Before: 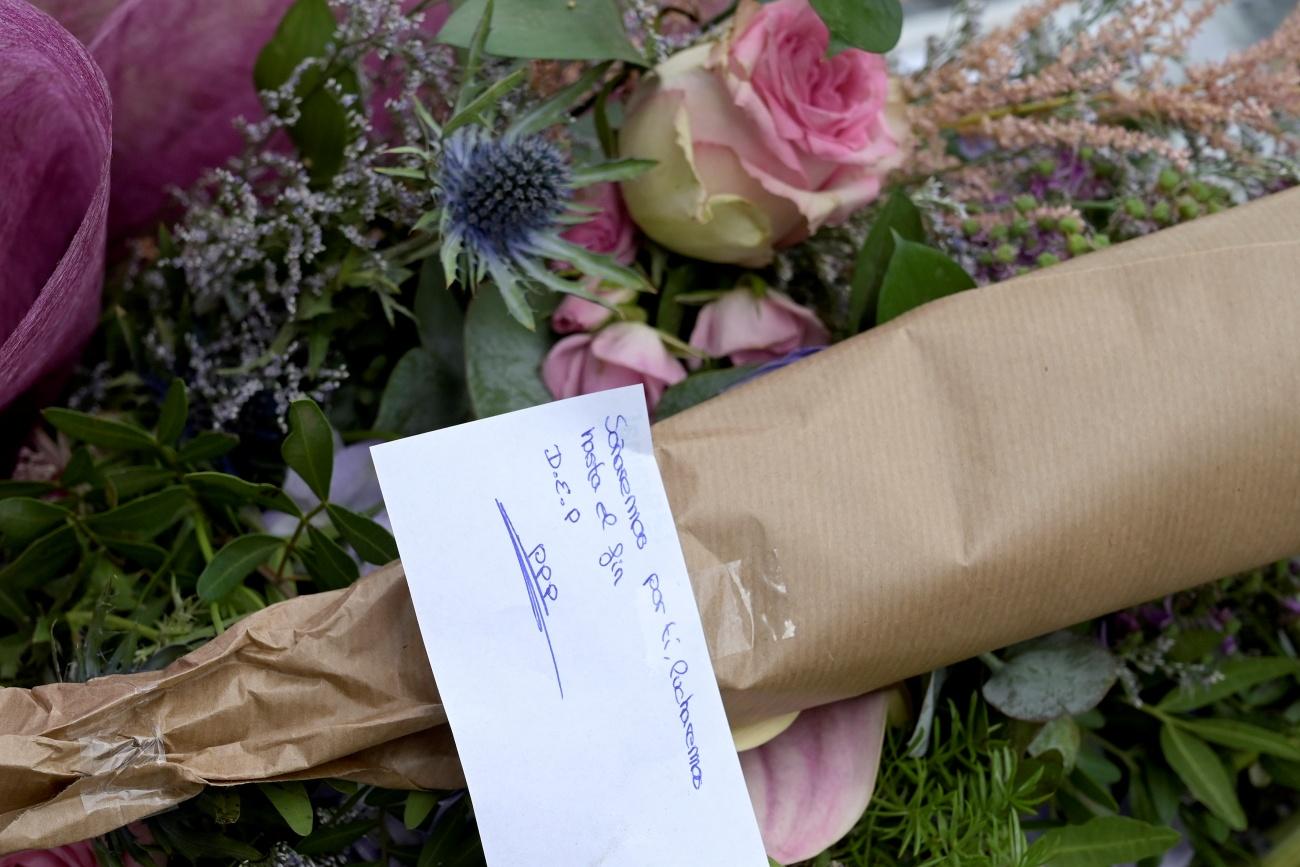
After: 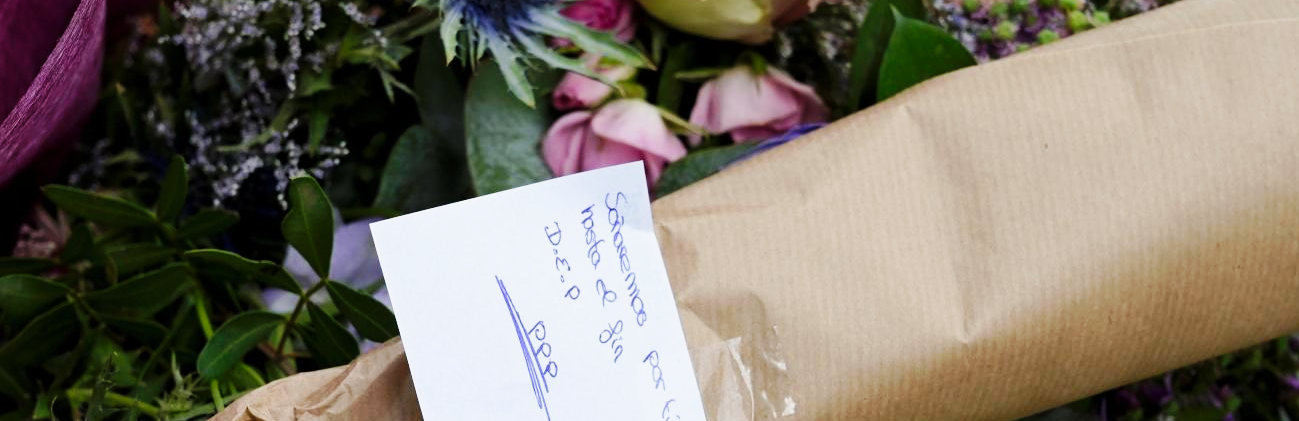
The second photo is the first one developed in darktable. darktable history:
base curve: curves: ch0 [(0, 0) (0.032, 0.025) (0.121, 0.166) (0.206, 0.329) (0.605, 0.79) (1, 1)], exposure shift 0.01, preserve colors none
exposure: exposure -0.108 EV, compensate highlight preservation false
crop and rotate: top 25.775%, bottom 25.581%
